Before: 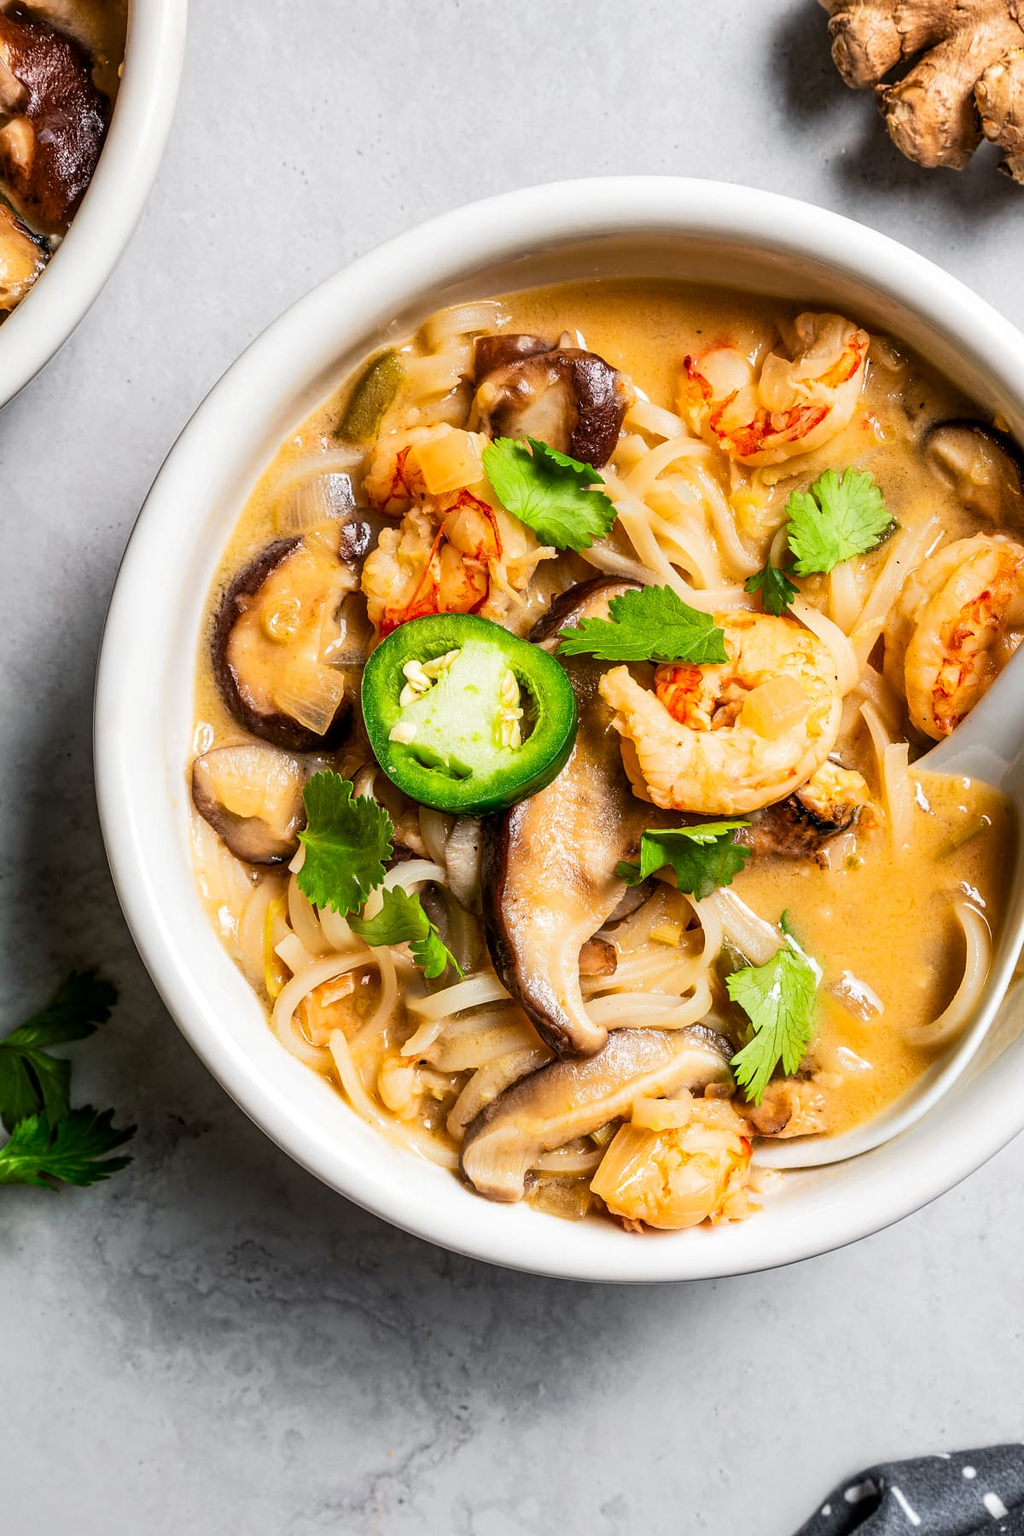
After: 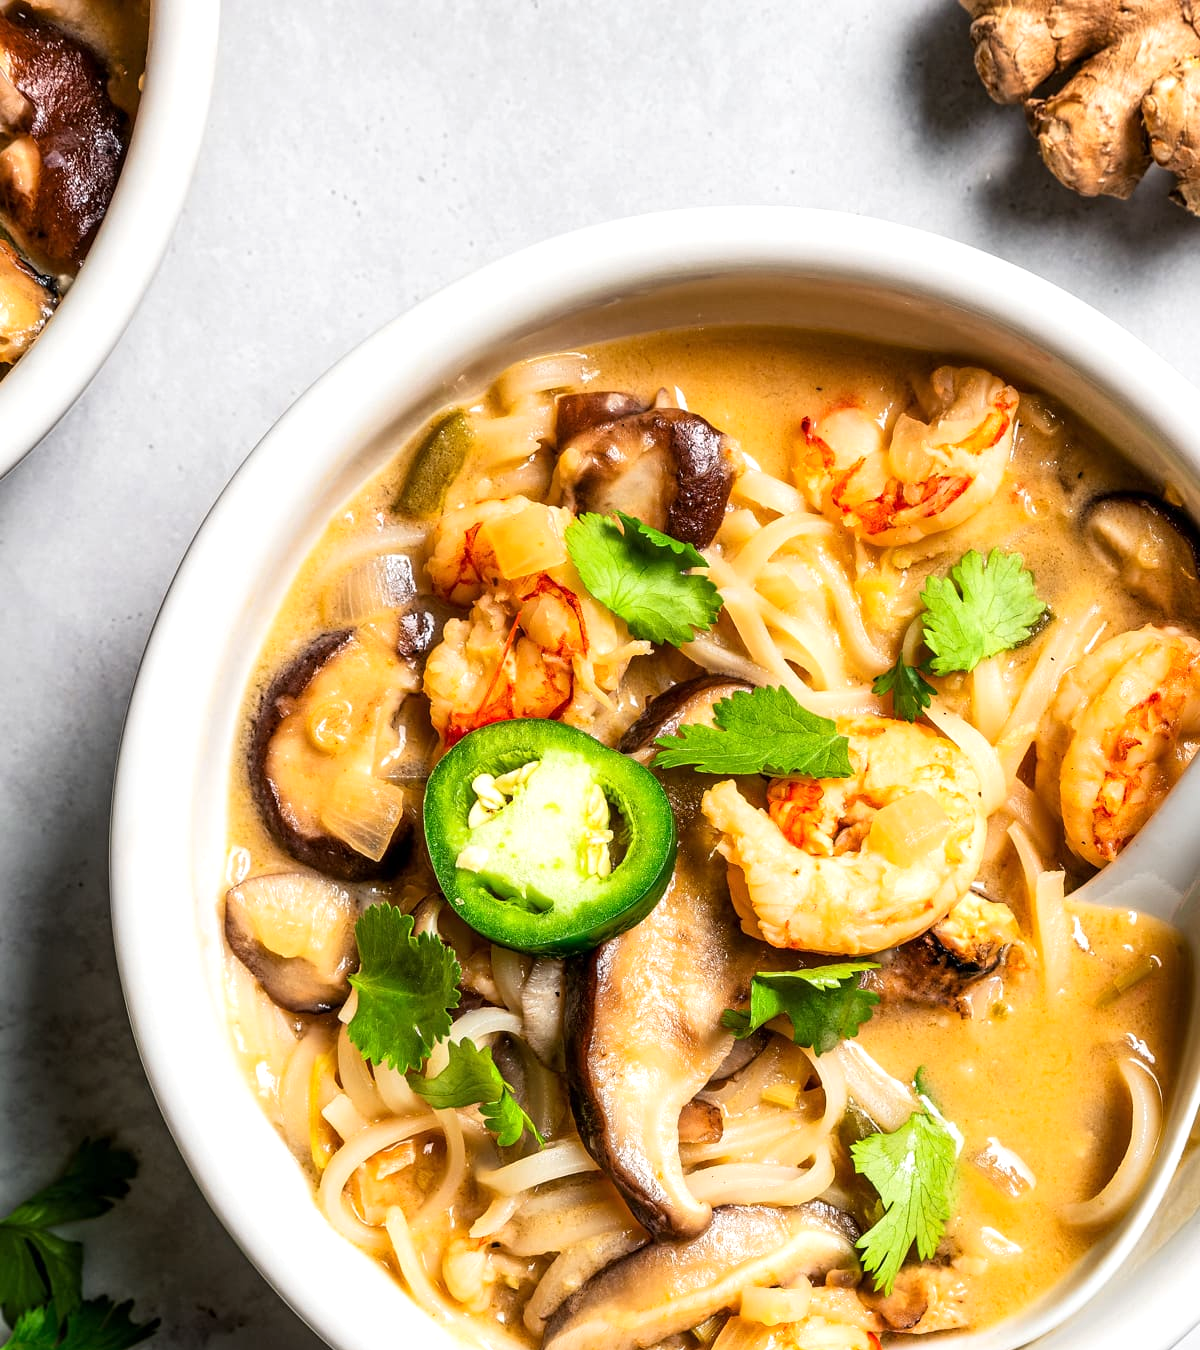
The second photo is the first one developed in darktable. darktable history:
crop: bottom 24.979%
exposure: exposure 0.289 EV, compensate exposure bias true, compensate highlight preservation false
